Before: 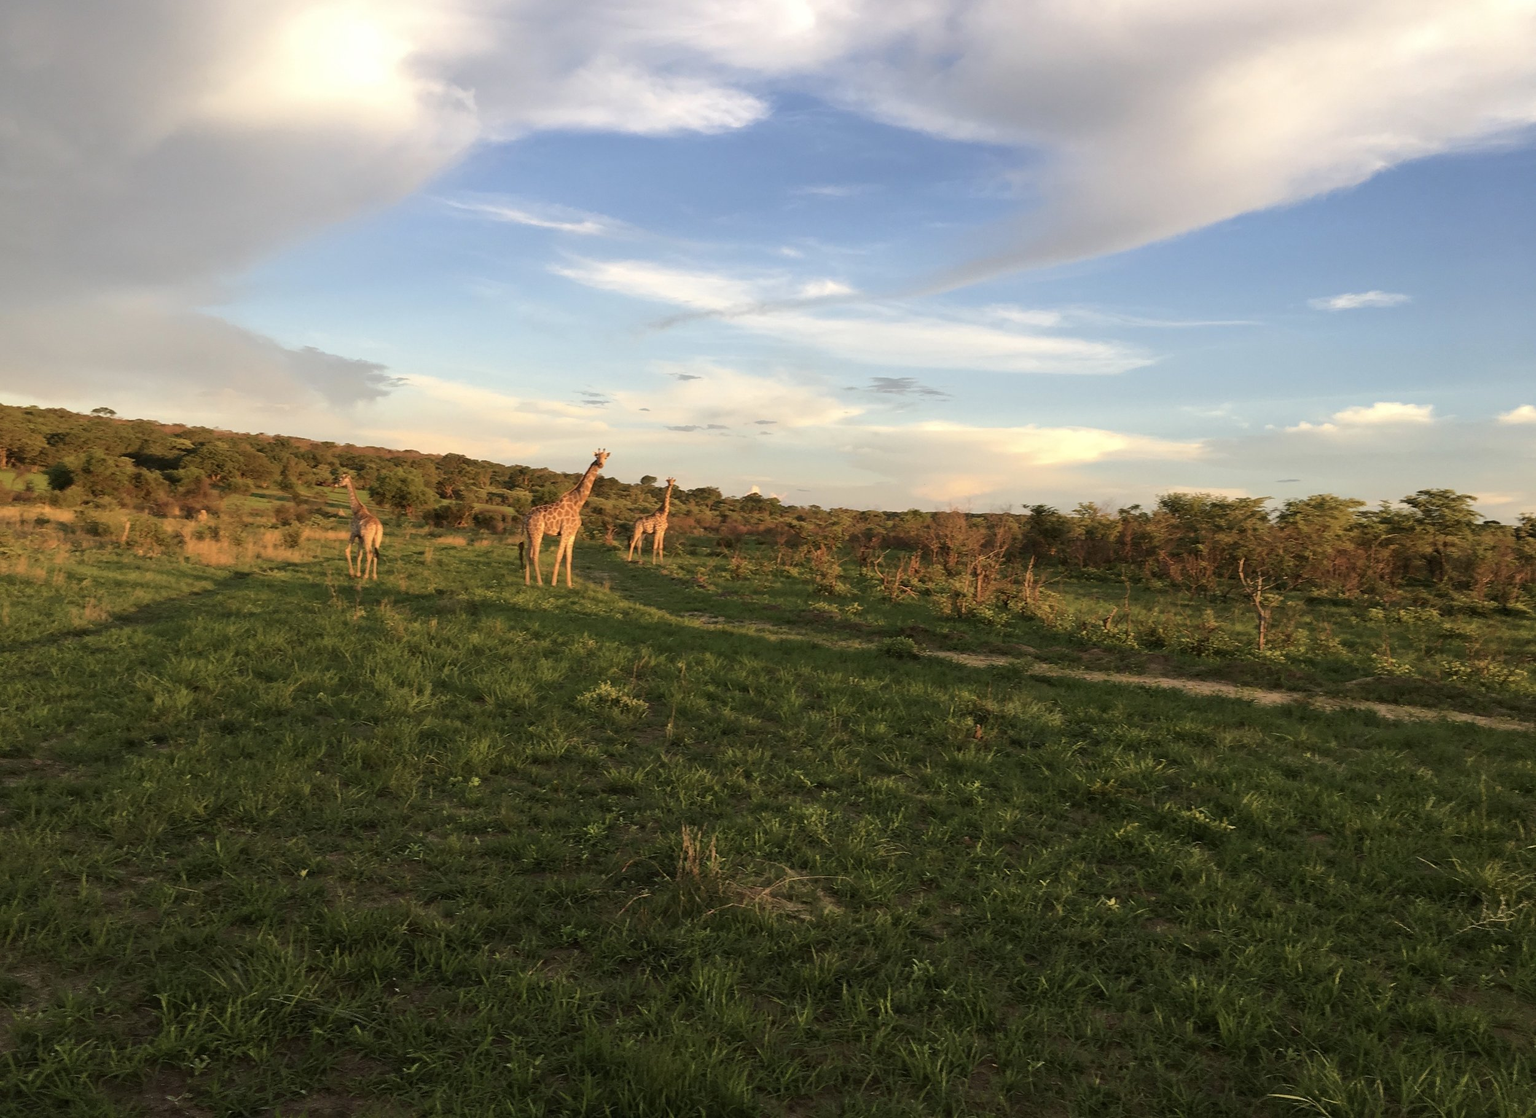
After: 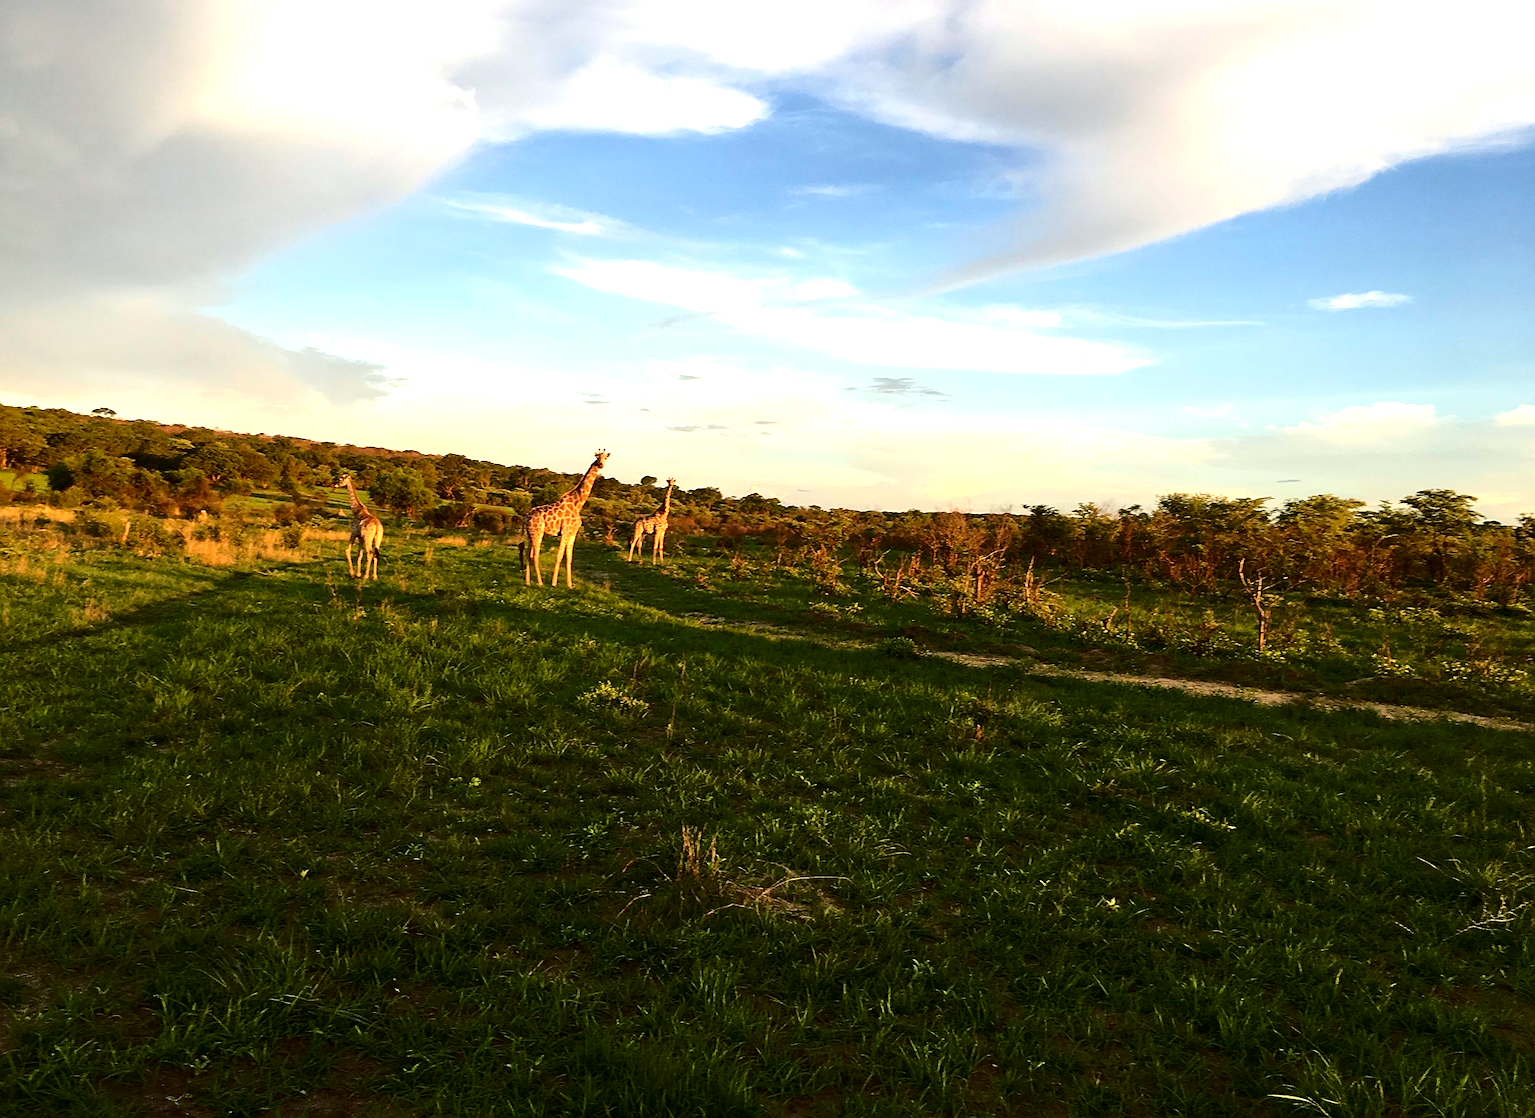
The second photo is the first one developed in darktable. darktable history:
exposure: exposure 0.727 EV, compensate highlight preservation false
contrast brightness saturation: contrast 0.185, brightness -0.234, saturation 0.116
sharpen: amount 0.589
color correction: highlights a* -2.57, highlights b* 2.48
